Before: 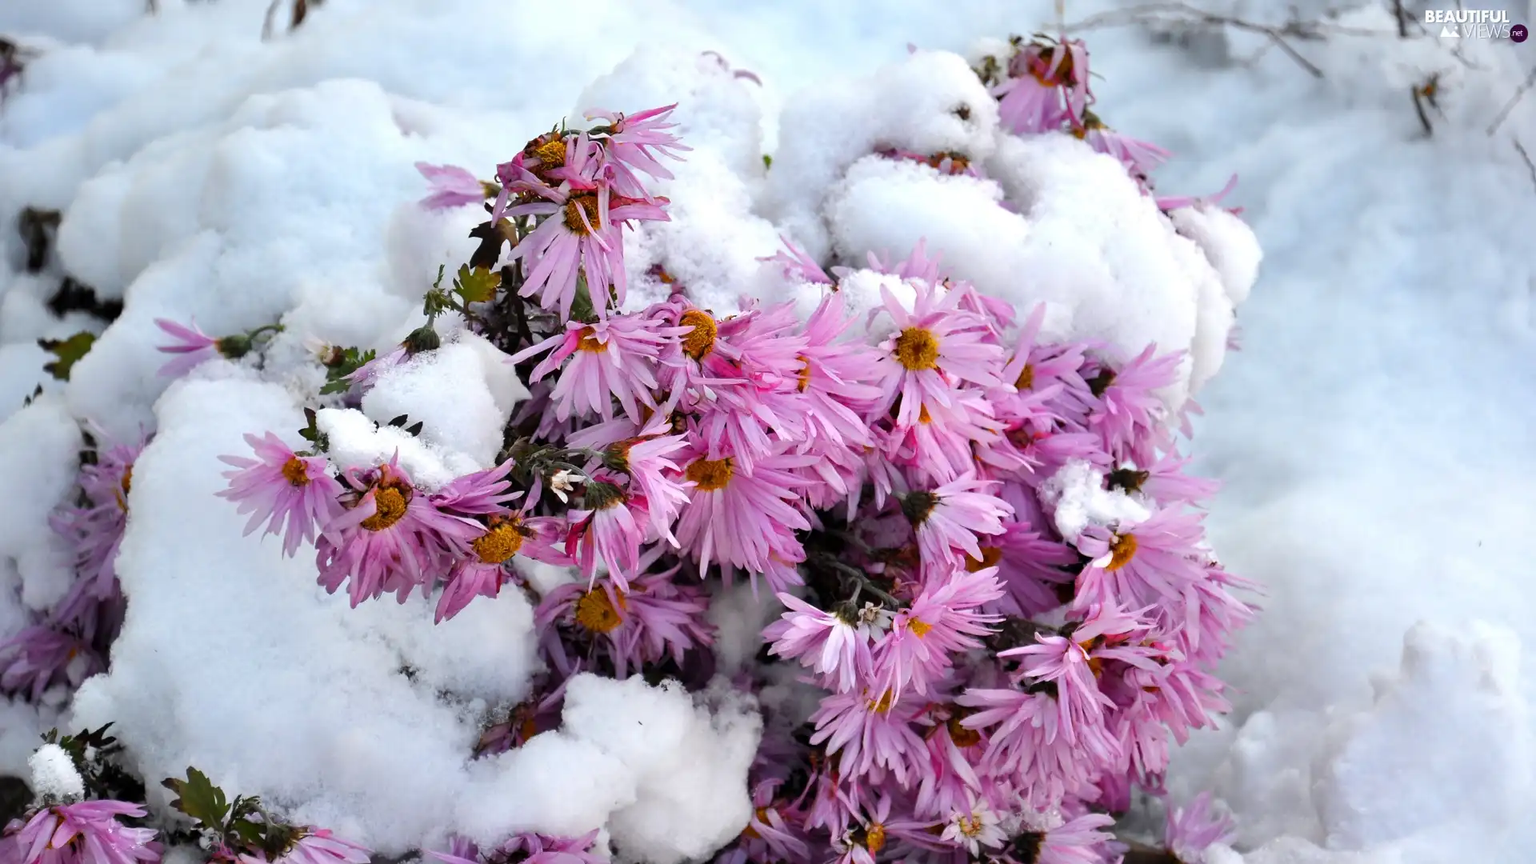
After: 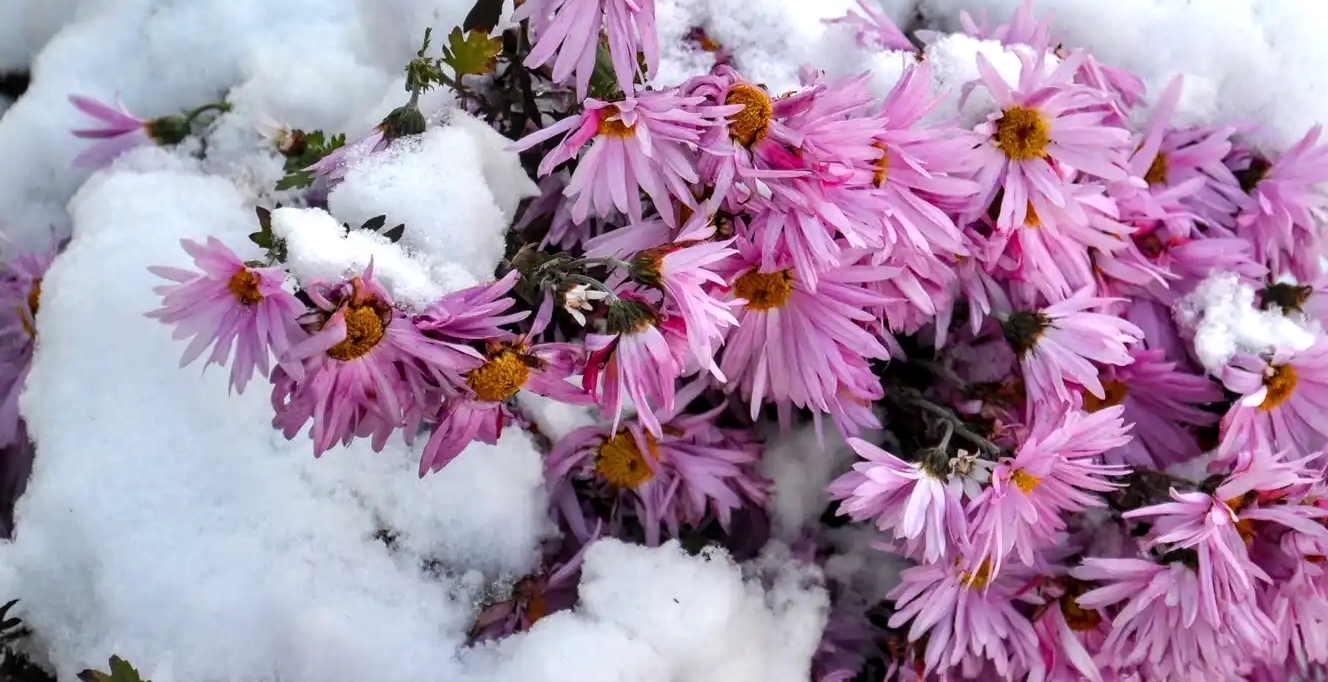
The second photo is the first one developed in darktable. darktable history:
crop: left 6.478%, top 28.124%, right 24.354%, bottom 8.663%
local contrast: on, module defaults
